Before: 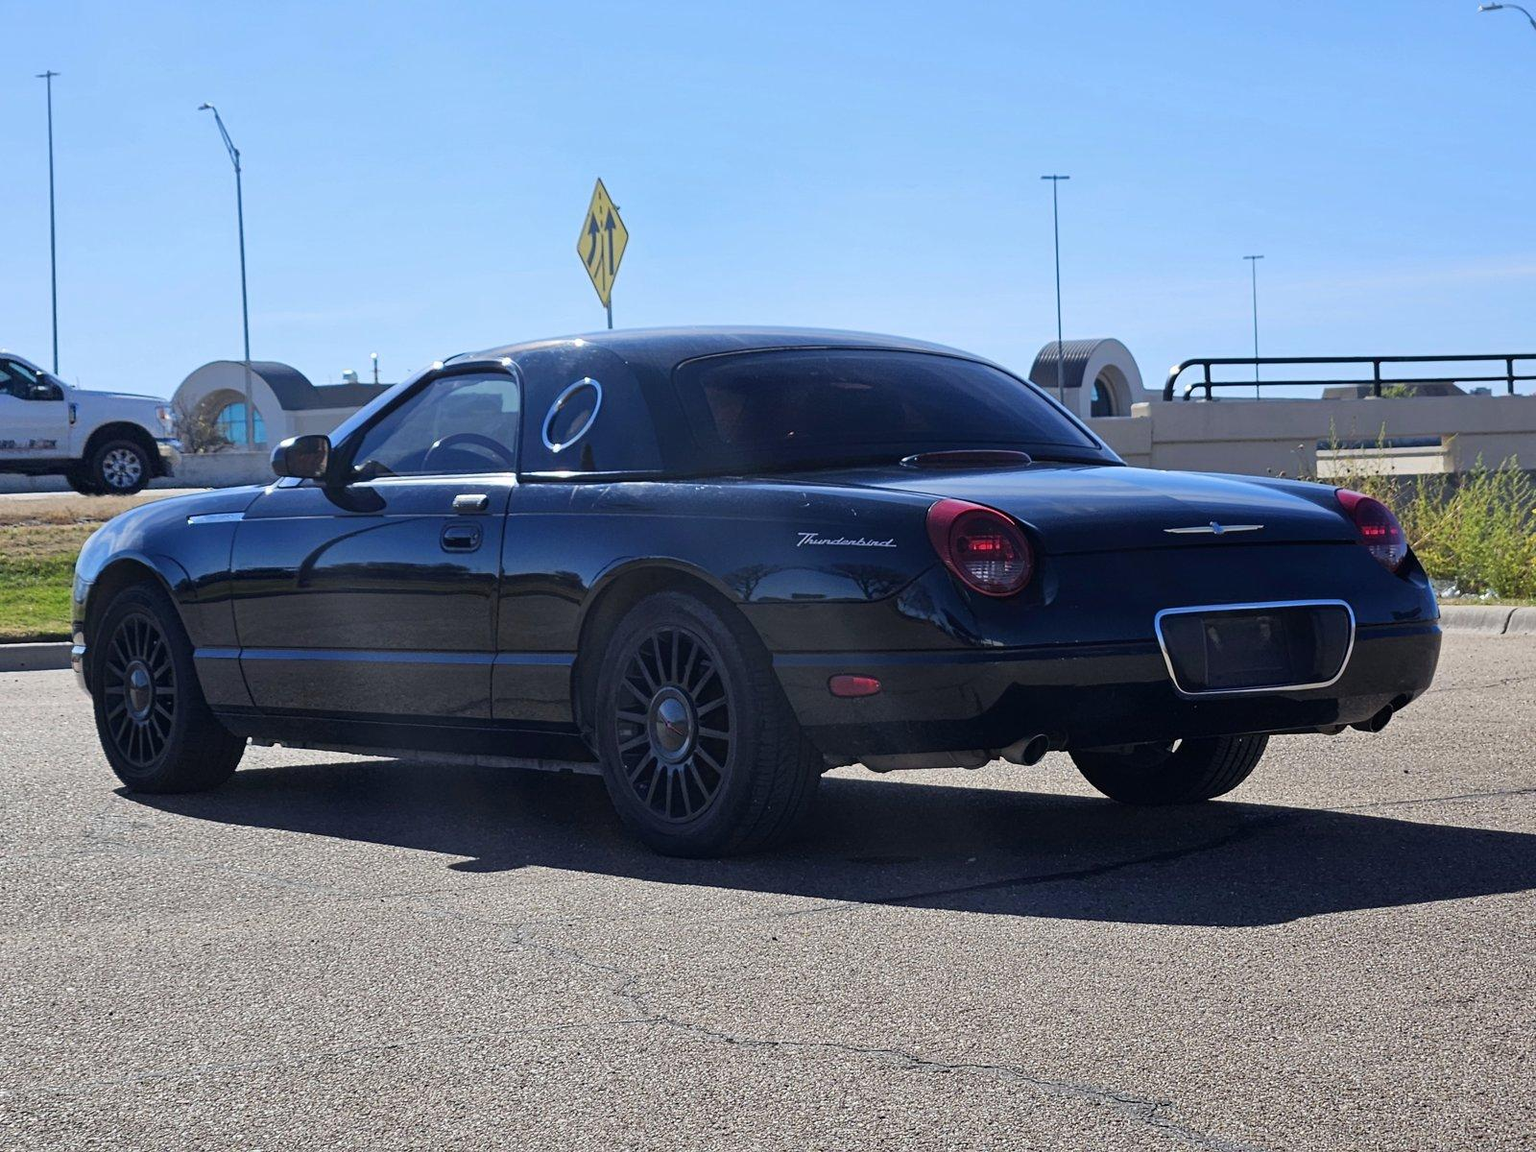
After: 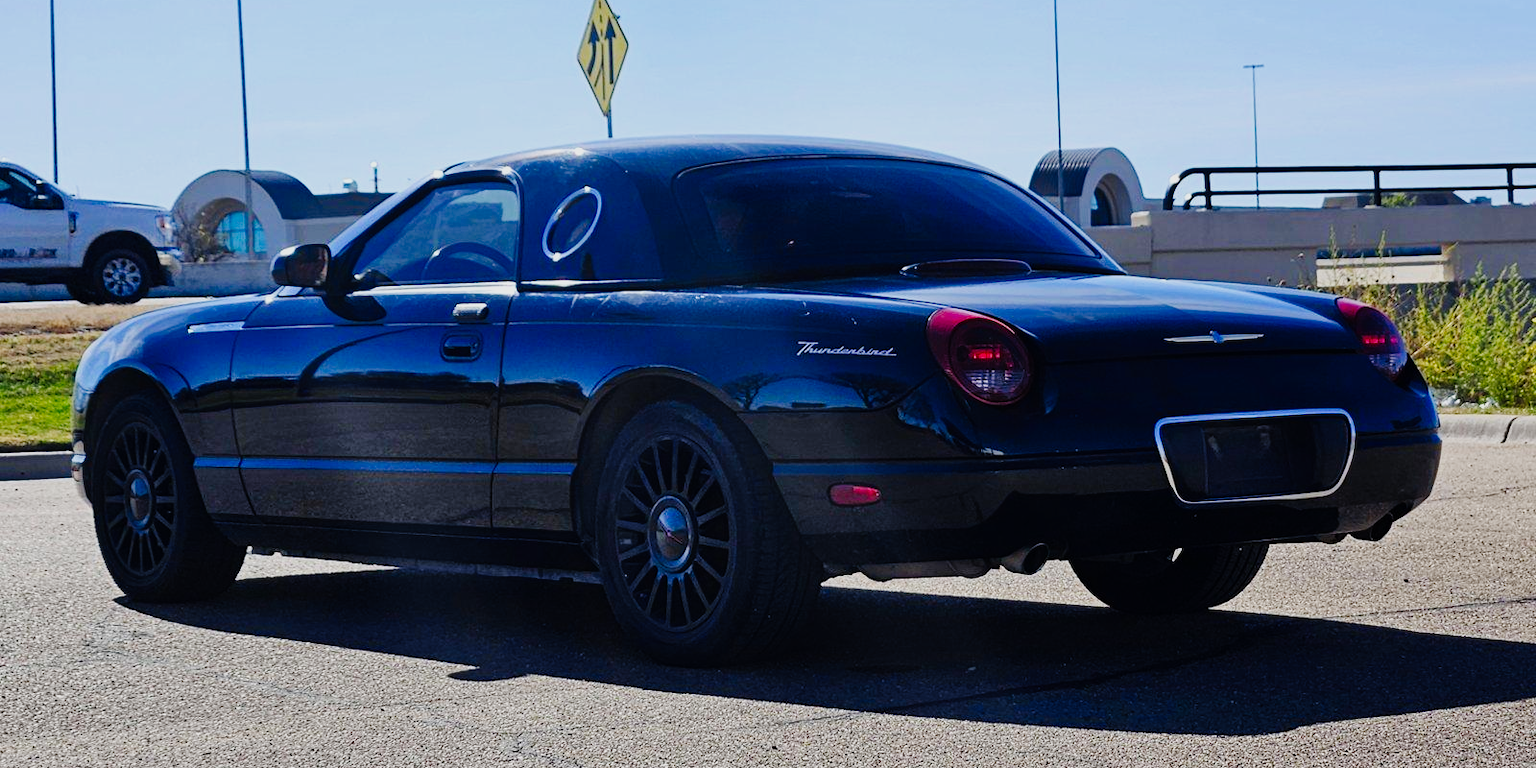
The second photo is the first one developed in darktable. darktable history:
tone equalizer: -8 EV -0.028 EV, -7 EV 0.017 EV, -6 EV -0.006 EV, -5 EV 0.009 EV, -4 EV -0.04 EV, -3 EV -0.237 EV, -2 EV -0.643 EV, -1 EV -0.957 EV, +0 EV -0.96 EV
crop: top 16.591%, bottom 16.68%
tone curve: curves: ch0 [(0, 0) (0.003, 0.001) (0.011, 0.004) (0.025, 0.009) (0.044, 0.016) (0.069, 0.025) (0.1, 0.036) (0.136, 0.059) (0.177, 0.103) (0.224, 0.175) (0.277, 0.274) (0.335, 0.395) (0.399, 0.52) (0.468, 0.635) (0.543, 0.733) (0.623, 0.817) (0.709, 0.888) (0.801, 0.93) (0.898, 0.964) (1, 1)], preserve colors none
